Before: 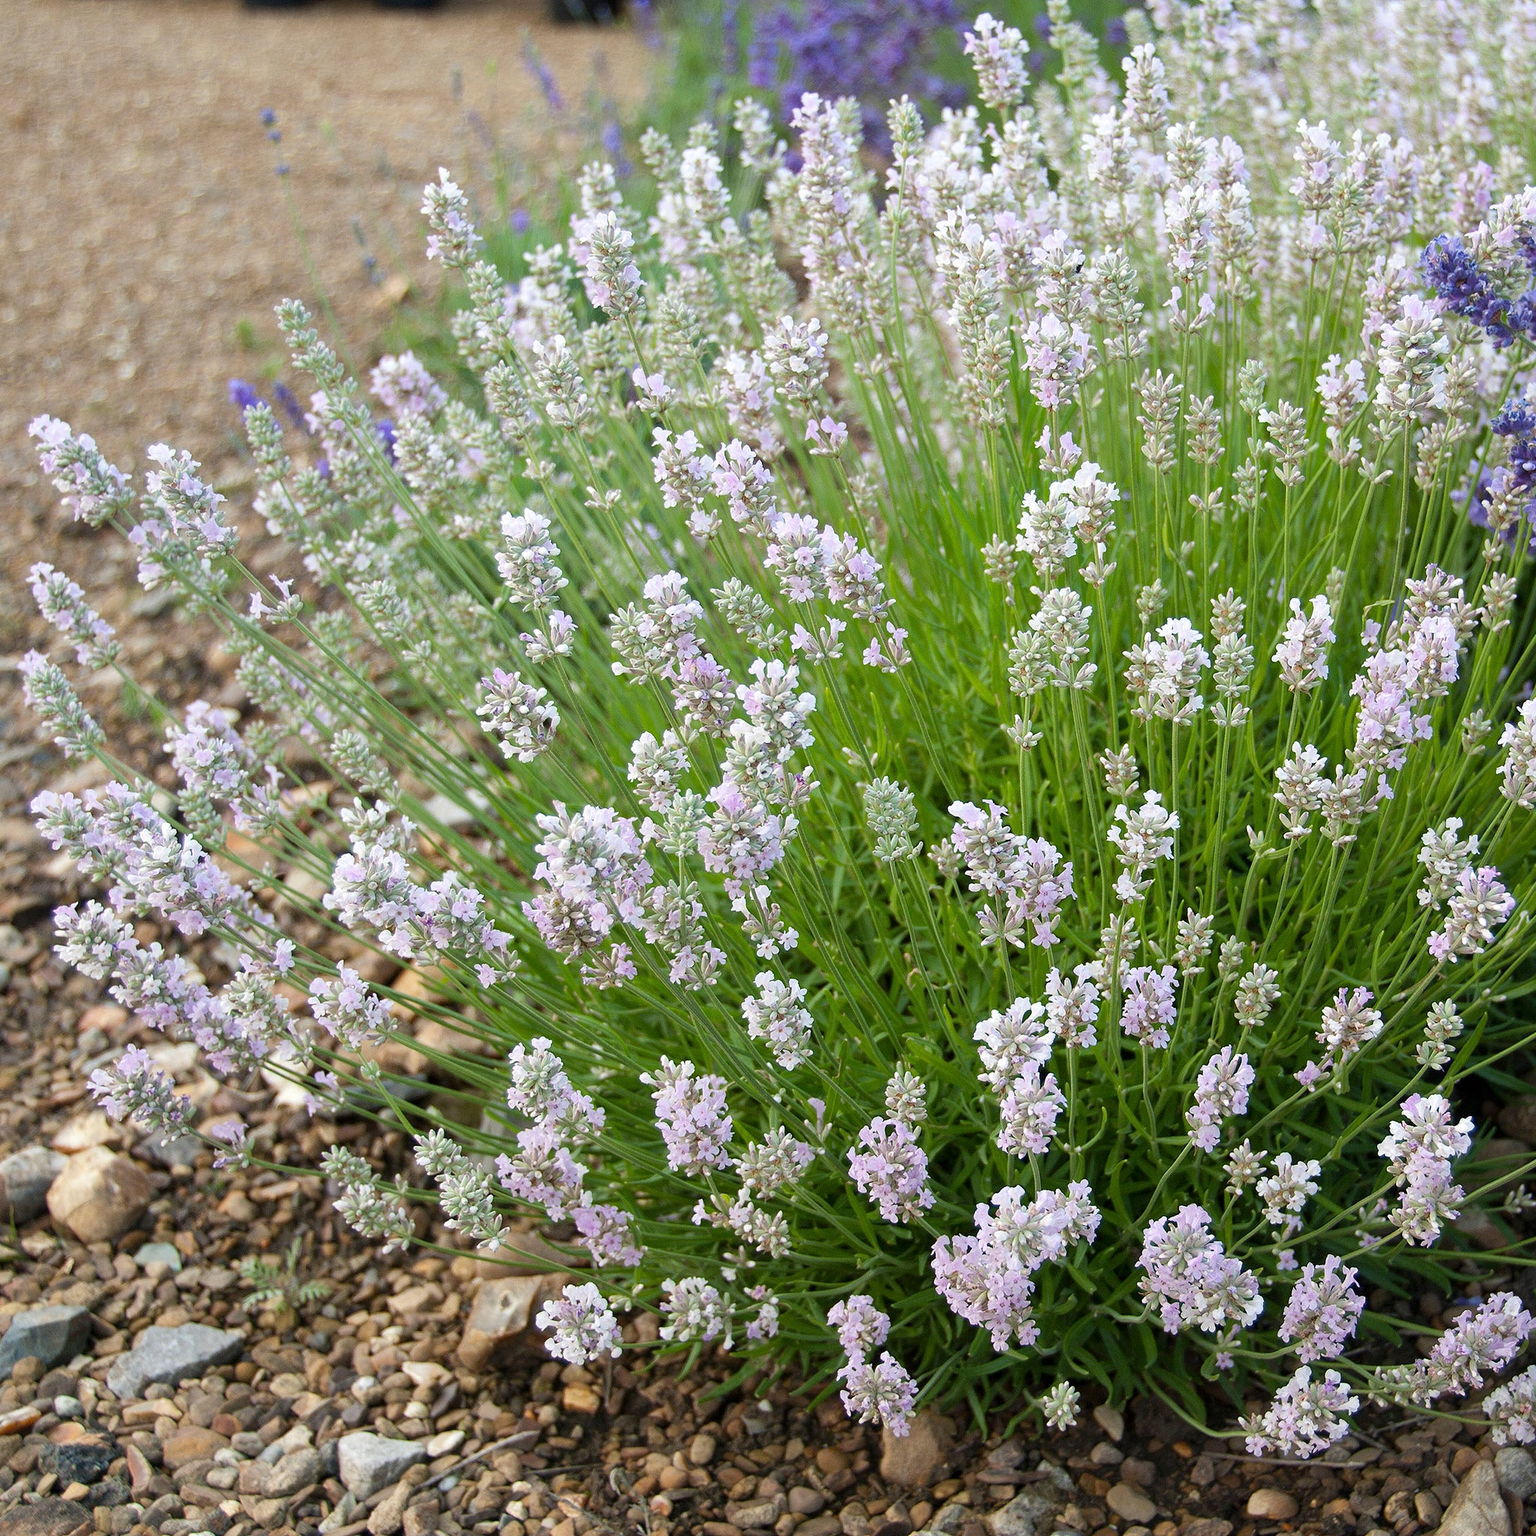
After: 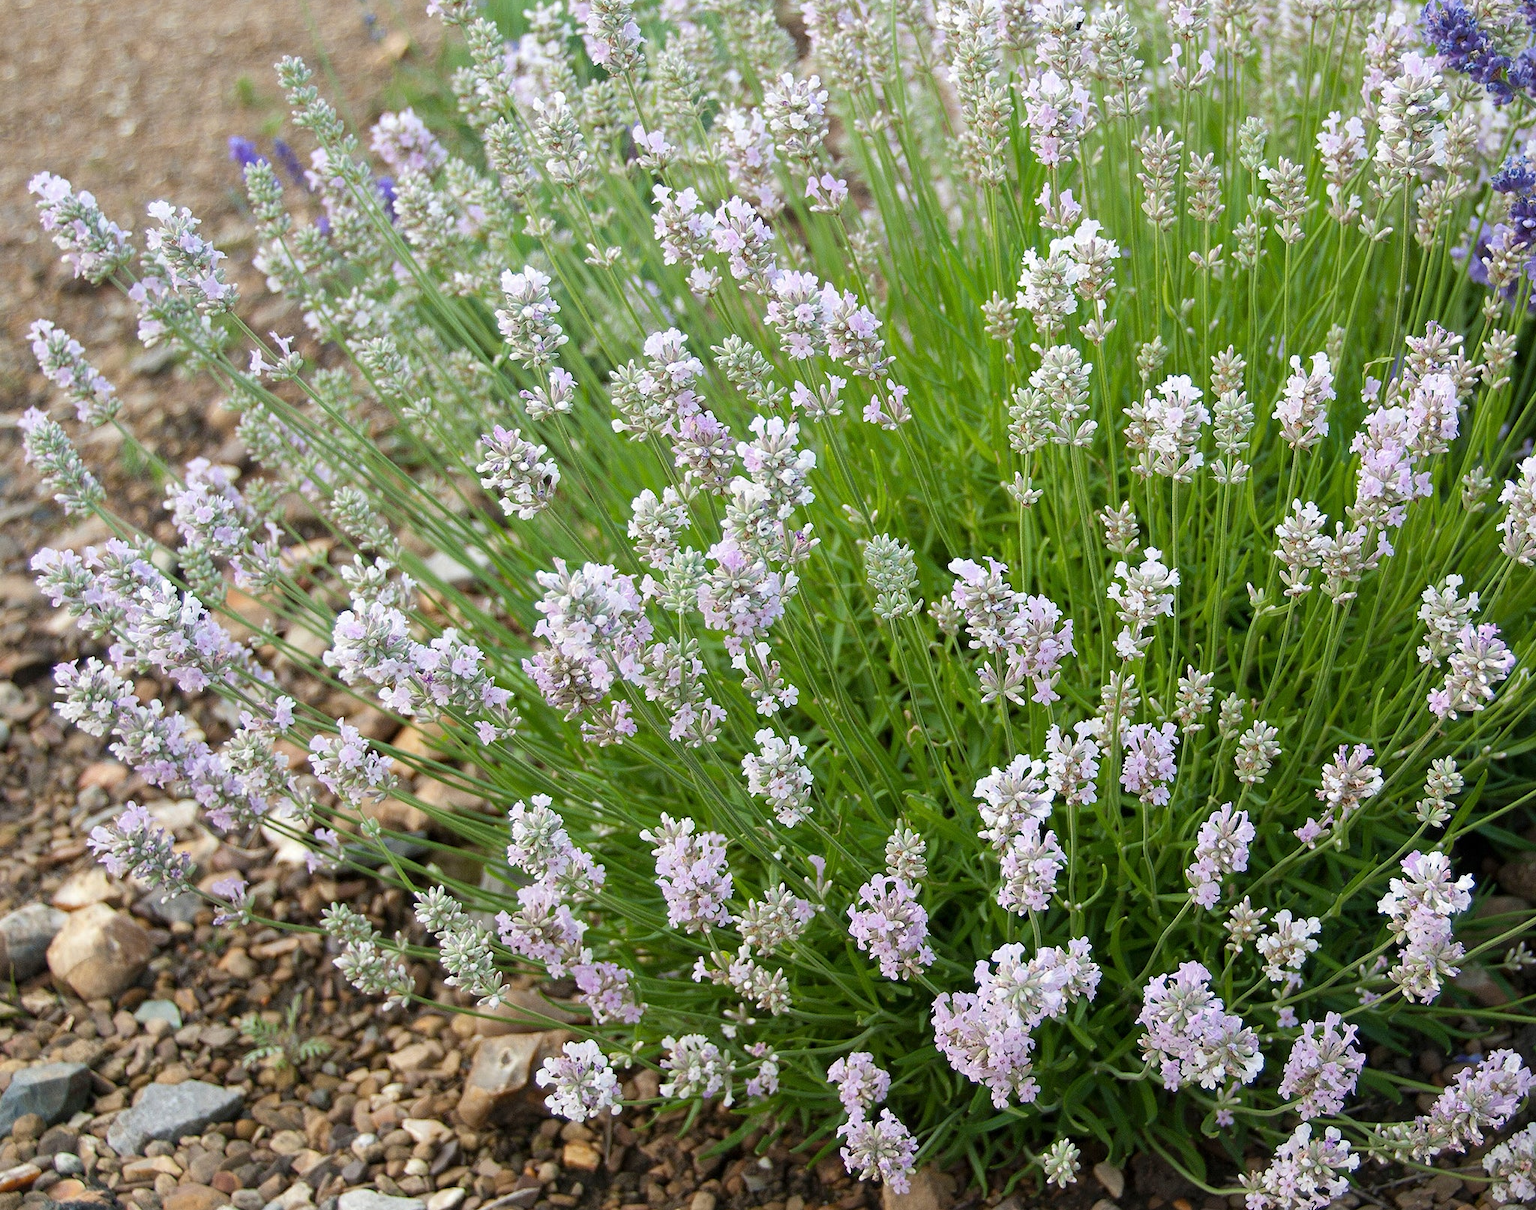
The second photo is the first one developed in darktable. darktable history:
crop and rotate: top 15.845%, bottom 5.318%
